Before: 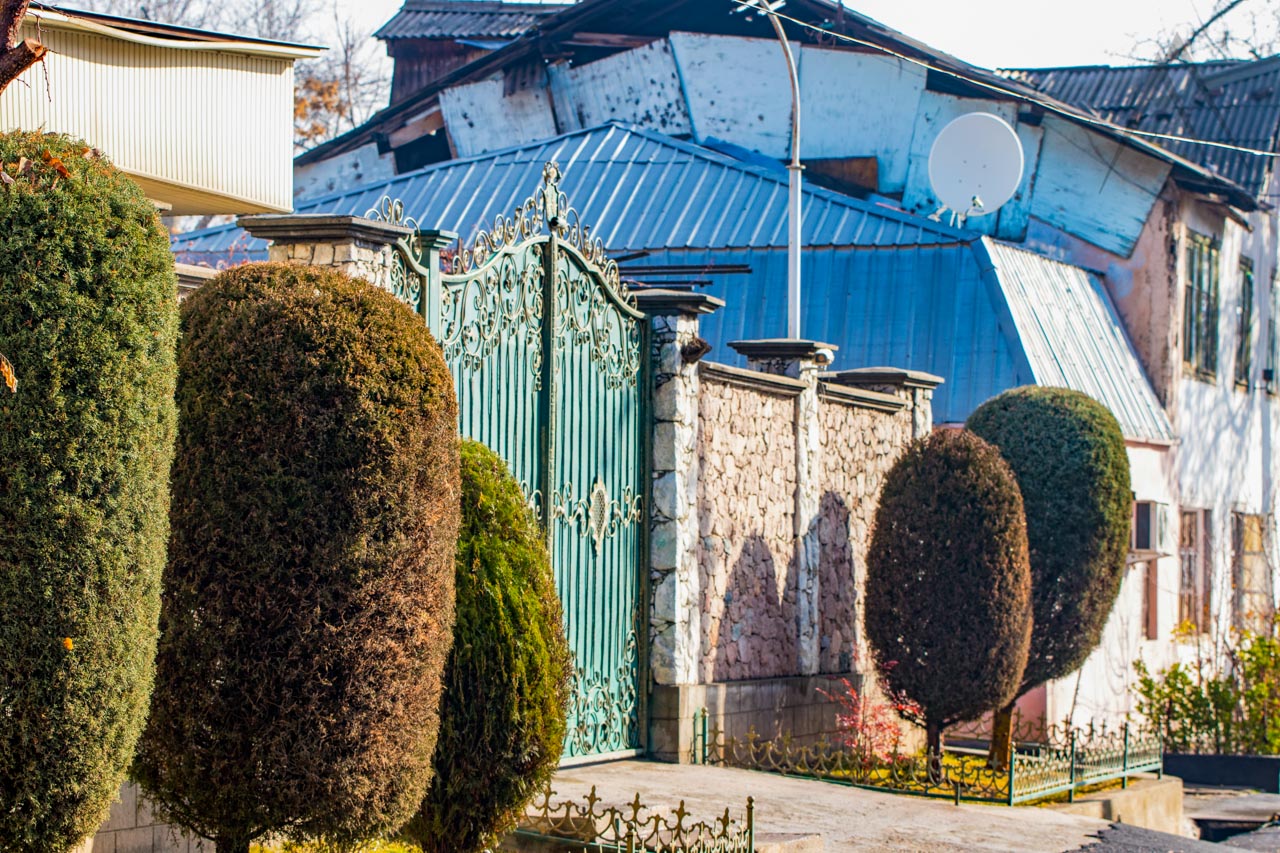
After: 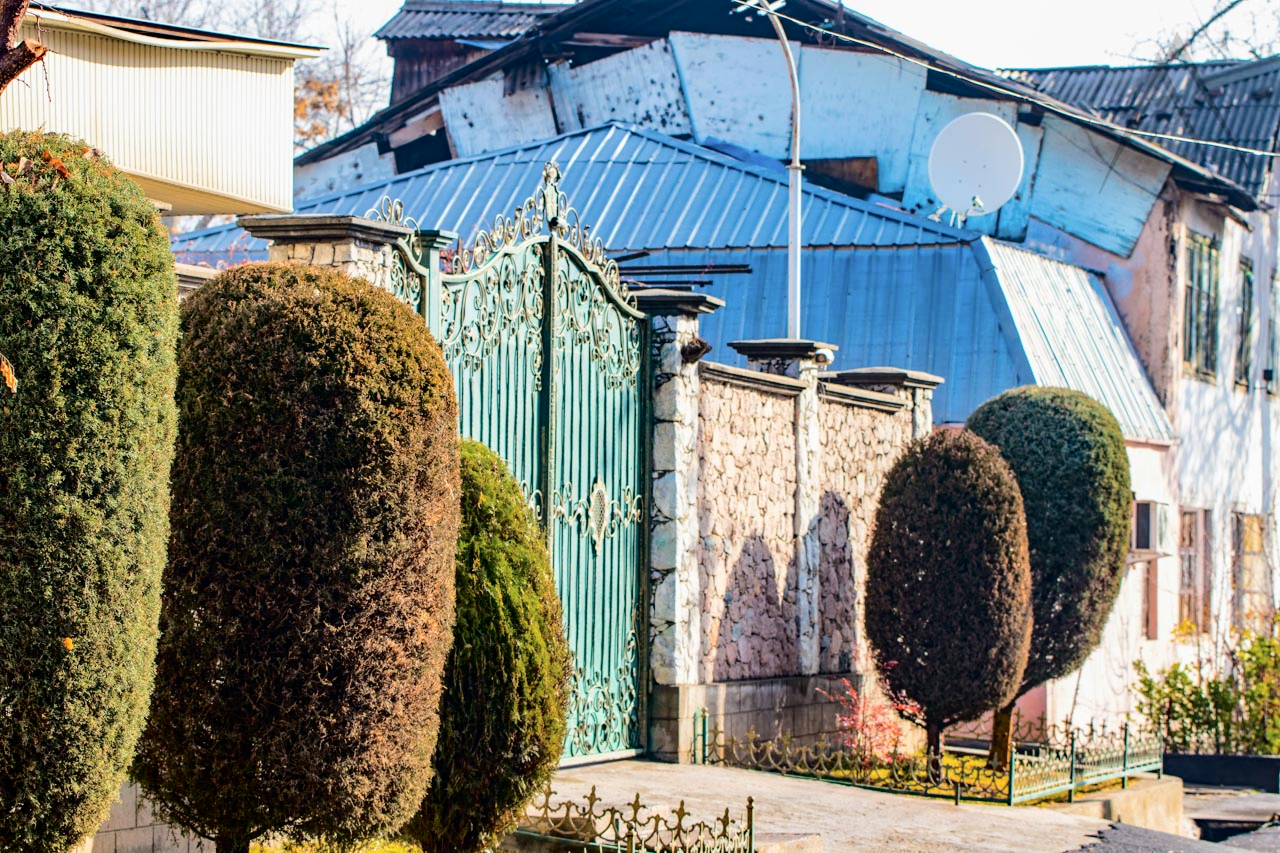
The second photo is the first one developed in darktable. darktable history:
tone curve: curves: ch0 [(0, 0) (0.003, 0.002) (0.011, 0.008) (0.025, 0.016) (0.044, 0.026) (0.069, 0.04) (0.1, 0.061) (0.136, 0.104) (0.177, 0.15) (0.224, 0.22) (0.277, 0.307) (0.335, 0.399) (0.399, 0.492) (0.468, 0.575) (0.543, 0.638) (0.623, 0.701) (0.709, 0.778) (0.801, 0.85) (0.898, 0.934) (1, 1)], color space Lab, independent channels, preserve colors none
